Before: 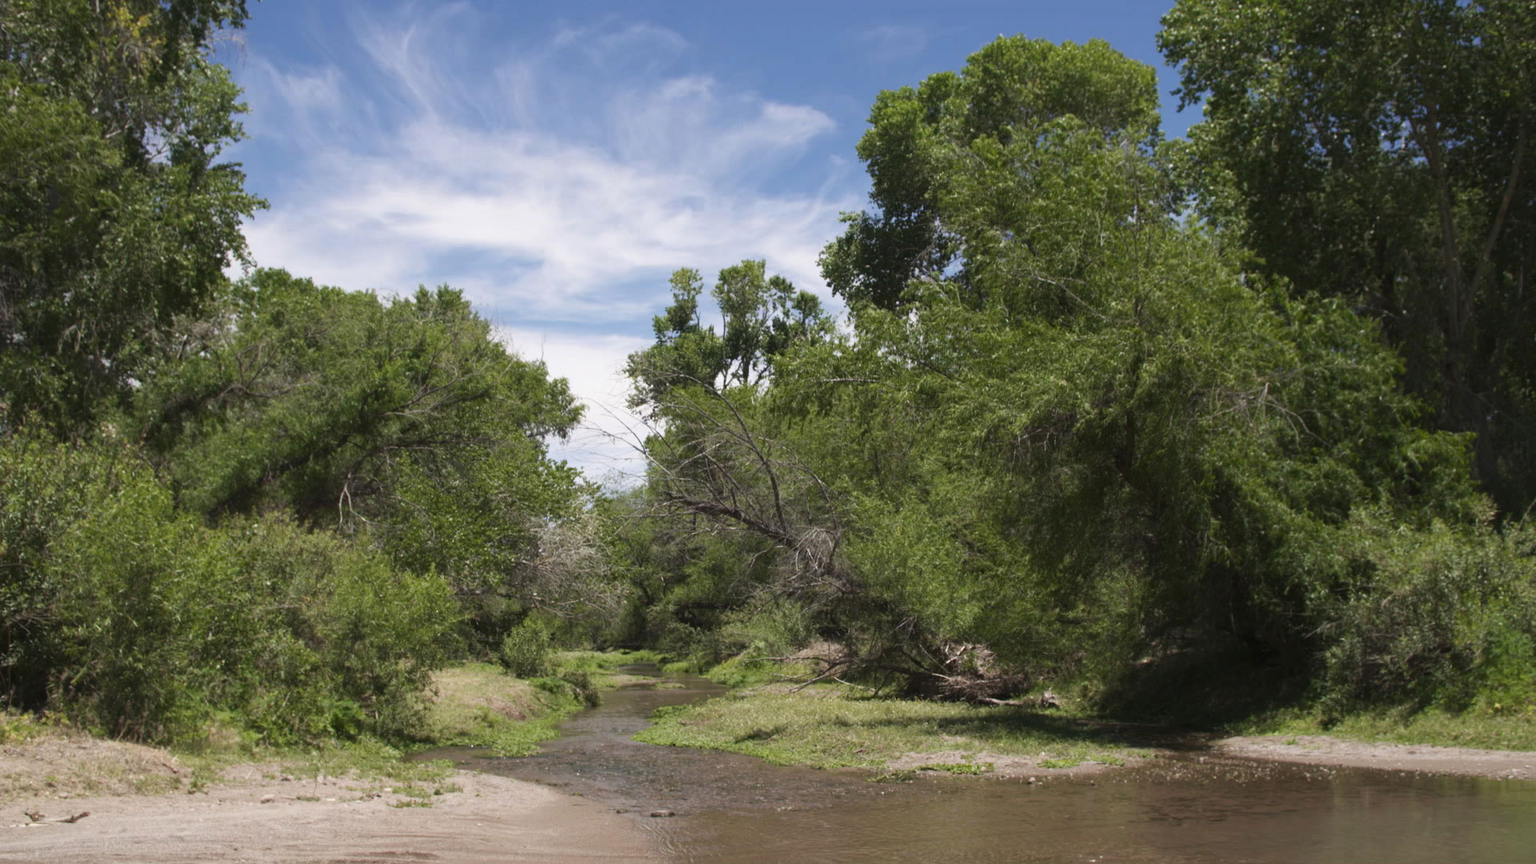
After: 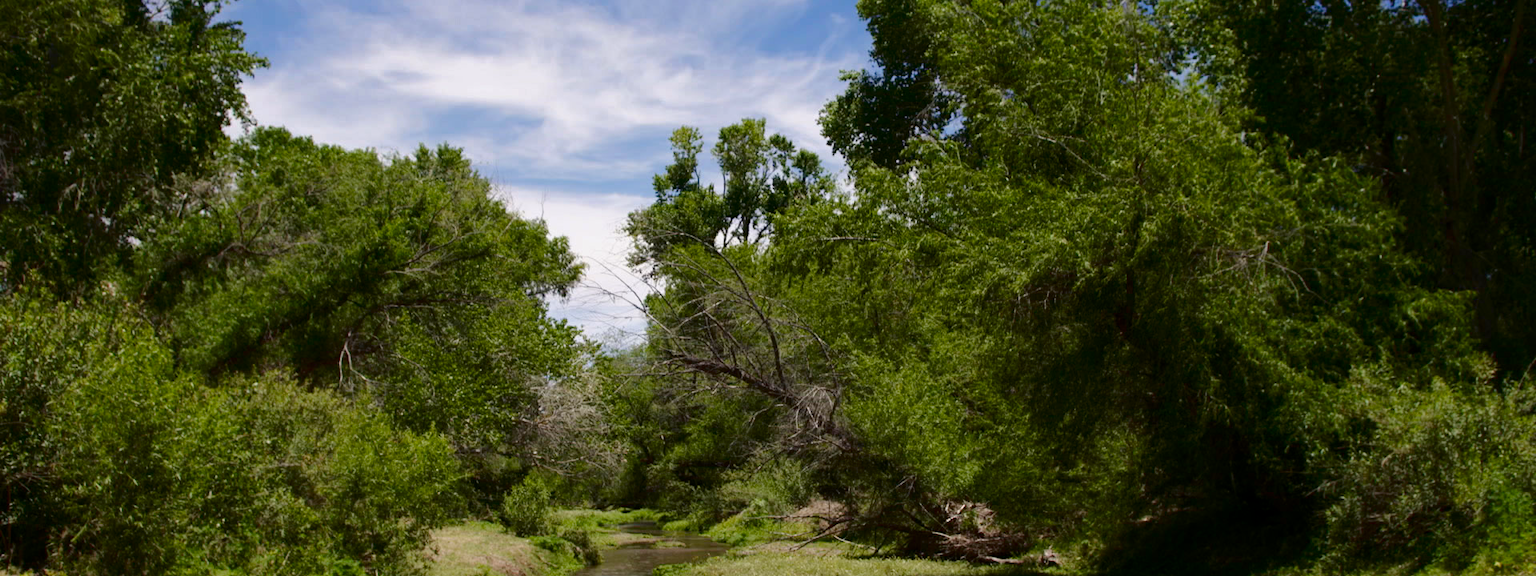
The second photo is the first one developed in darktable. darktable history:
tone equalizer: on, module defaults
crop: top 16.46%, bottom 16.706%
exposure: compensate exposure bias true, compensate highlight preservation false
contrast brightness saturation: brightness -0.21, saturation 0.084
tone curve: curves: ch0 [(0, 0) (0.003, 0.003) (0.011, 0.014) (0.025, 0.027) (0.044, 0.044) (0.069, 0.064) (0.1, 0.108) (0.136, 0.153) (0.177, 0.208) (0.224, 0.275) (0.277, 0.349) (0.335, 0.422) (0.399, 0.492) (0.468, 0.557) (0.543, 0.617) (0.623, 0.682) (0.709, 0.745) (0.801, 0.826) (0.898, 0.916) (1, 1)], color space Lab, independent channels, preserve colors none
color balance rgb: highlights gain › chroma 0.154%, highlights gain › hue 332.55°, global offset › luminance -0.361%, perceptual saturation grading › global saturation 20%, perceptual saturation grading › highlights -25.108%, perceptual saturation grading › shadows 23.929%, global vibrance 20%
